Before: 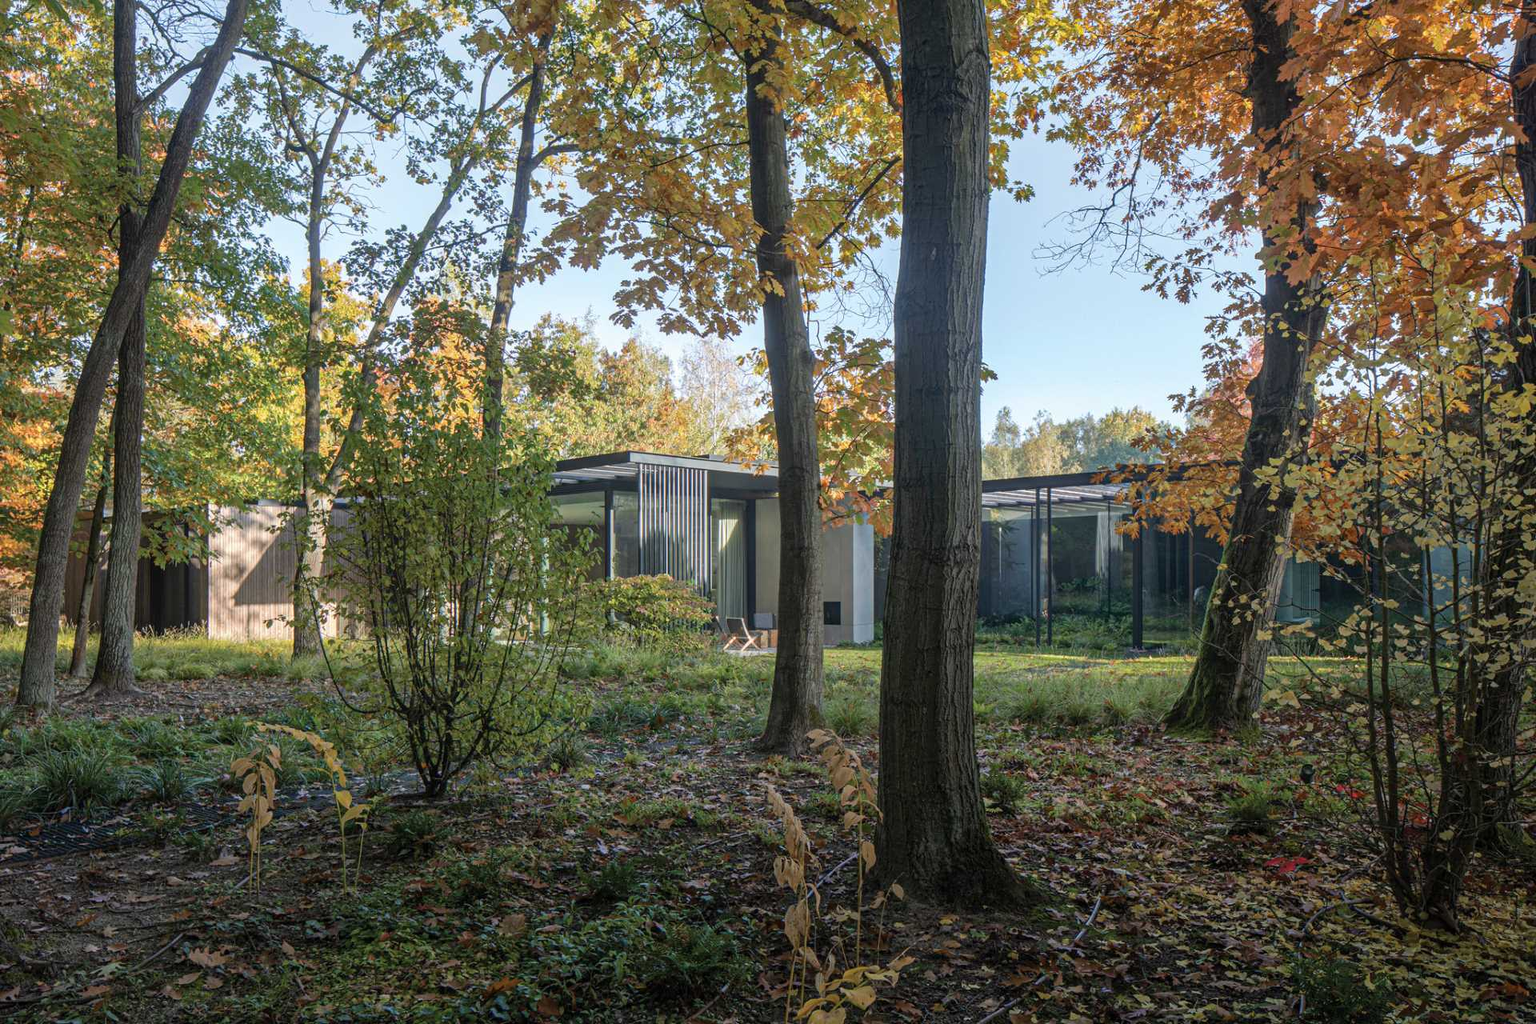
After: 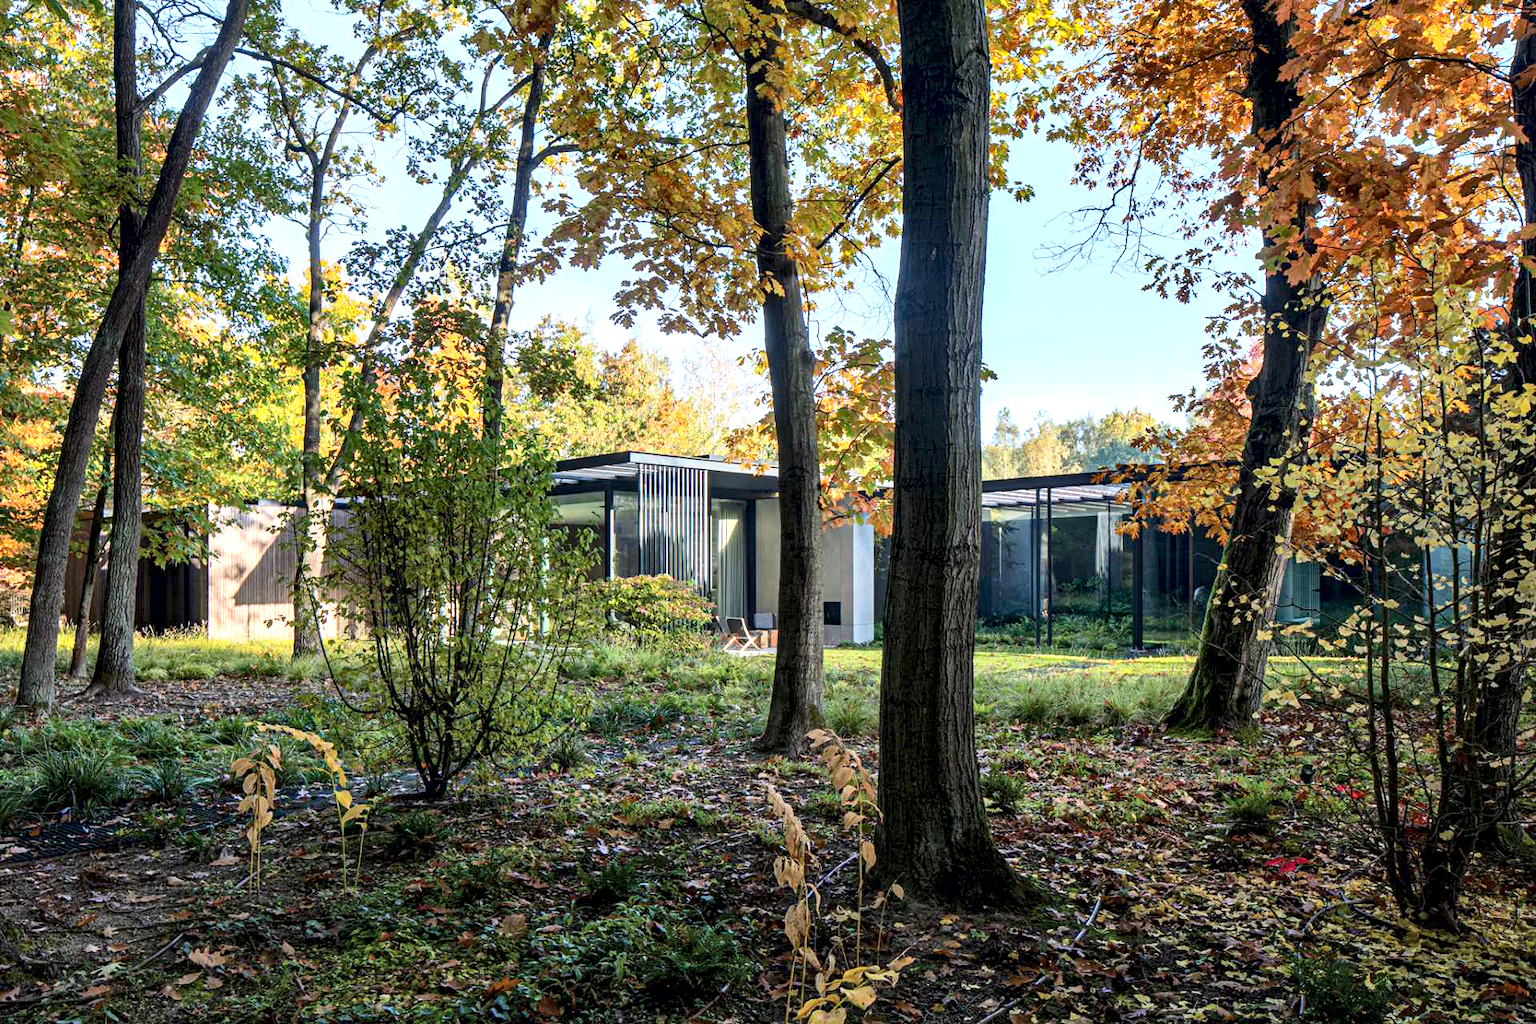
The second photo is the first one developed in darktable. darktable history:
contrast brightness saturation: contrast 0.201, brightness 0.167, saturation 0.216
contrast equalizer: y [[0.6 ×6], [0.55 ×6], [0 ×6], [0 ×6], [0 ×6]]
